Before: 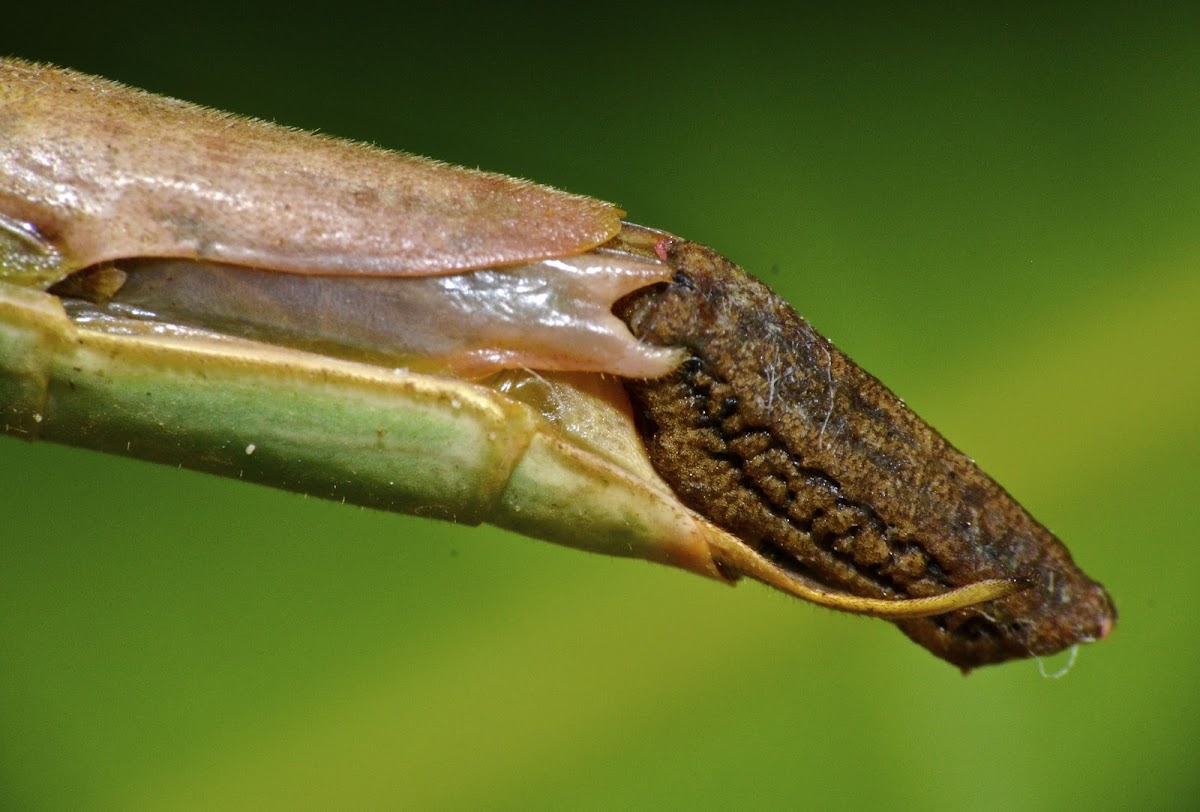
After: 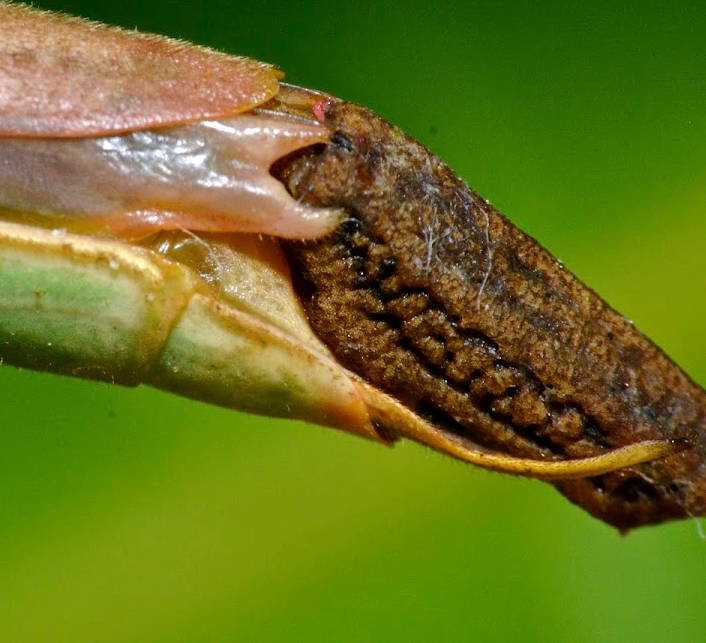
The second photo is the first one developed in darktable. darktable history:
crop and rotate: left 28.502%, top 17.213%, right 12.652%, bottom 3.595%
